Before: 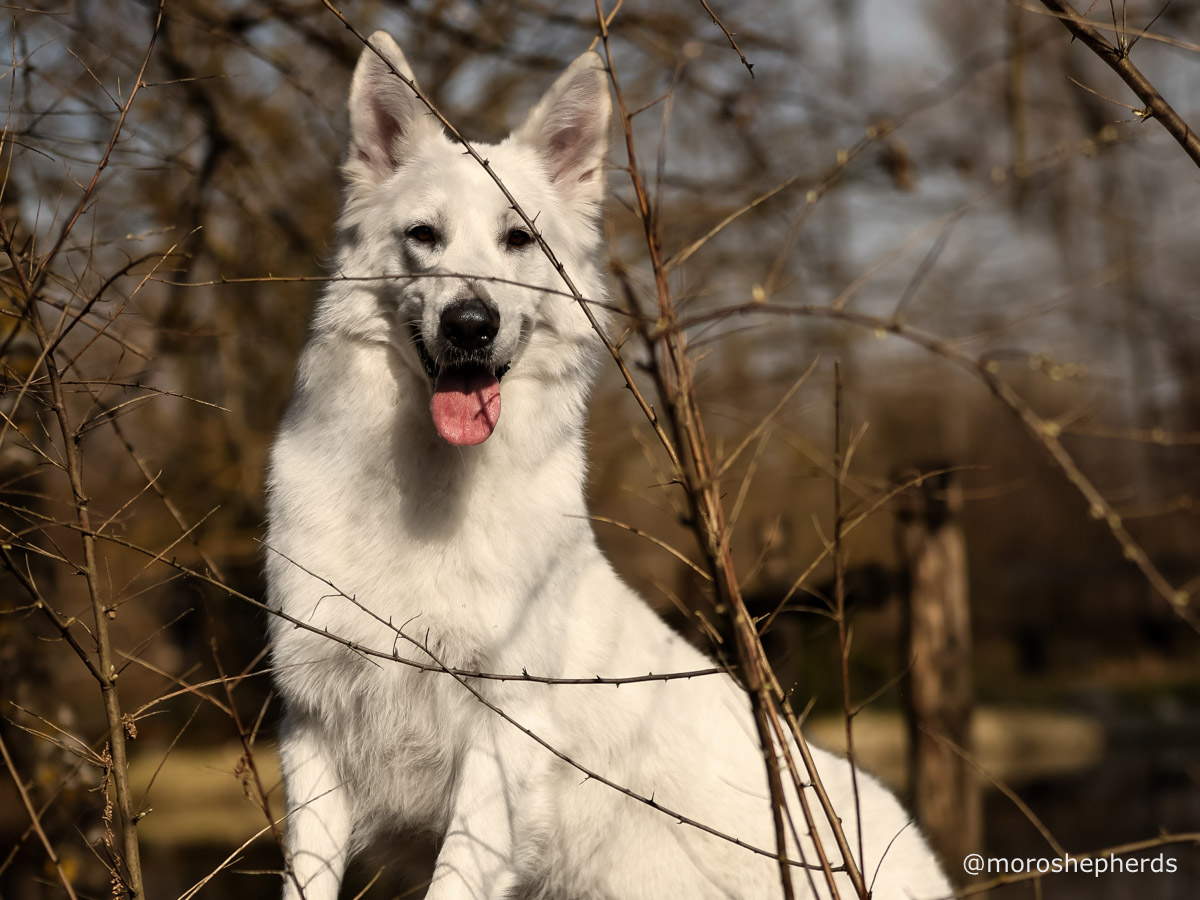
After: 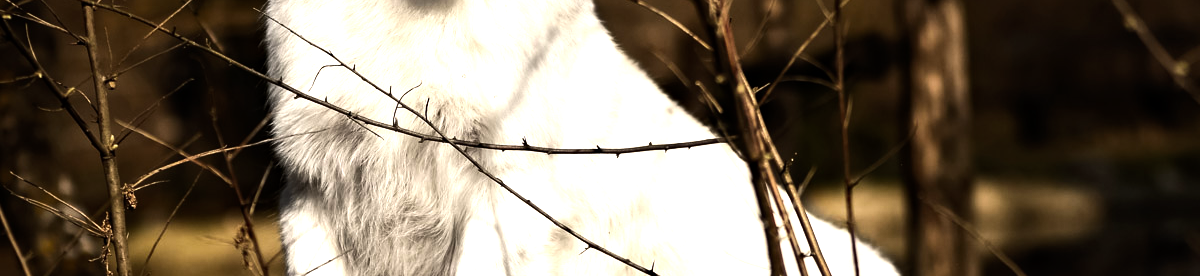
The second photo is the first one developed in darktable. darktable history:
tone equalizer: -8 EV -1.12 EV, -7 EV -0.992 EV, -6 EV -0.861 EV, -5 EV -0.611 EV, -3 EV 0.588 EV, -2 EV 0.893 EV, -1 EV 1.01 EV, +0 EV 1.06 EV, edges refinement/feathering 500, mask exposure compensation -1.57 EV, preserve details no
haze removal: compatibility mode true, adaptive false
crop and rotate: top 58.902%, bottom 10.417%
